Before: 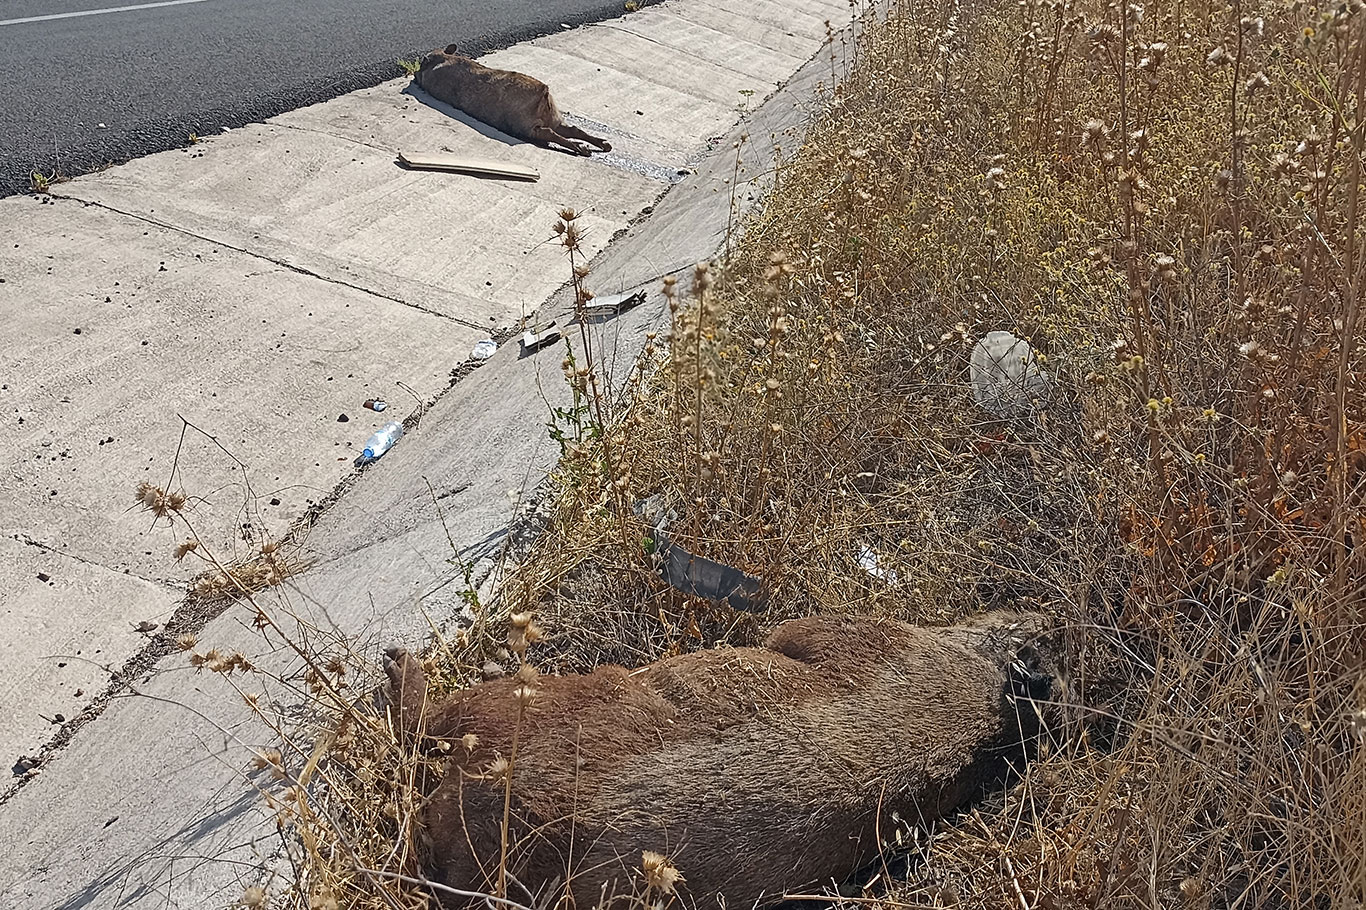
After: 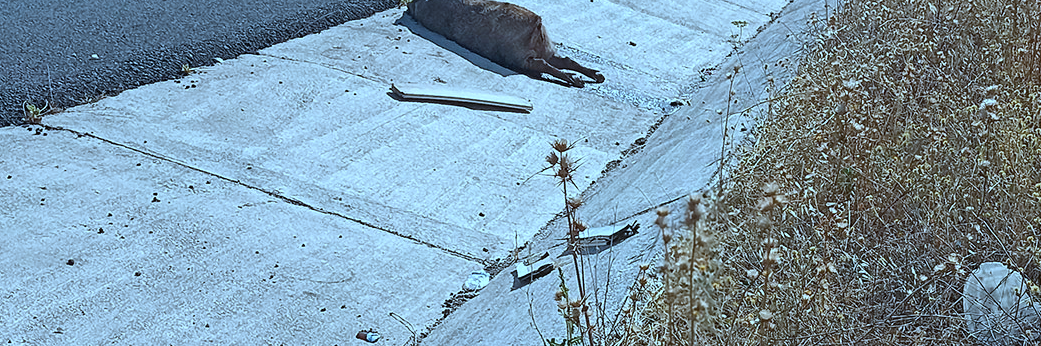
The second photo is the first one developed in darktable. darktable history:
crop: left 0.579%, top 7.627%, right 23.167%, bottom 54.275%
color correction: highlights a* -10.69, highlights b* -19.19
white balance: red 0.931, blue 1.11
shadows and highlights: shadows 37.27, highlights -28.18, soften with gaussian
